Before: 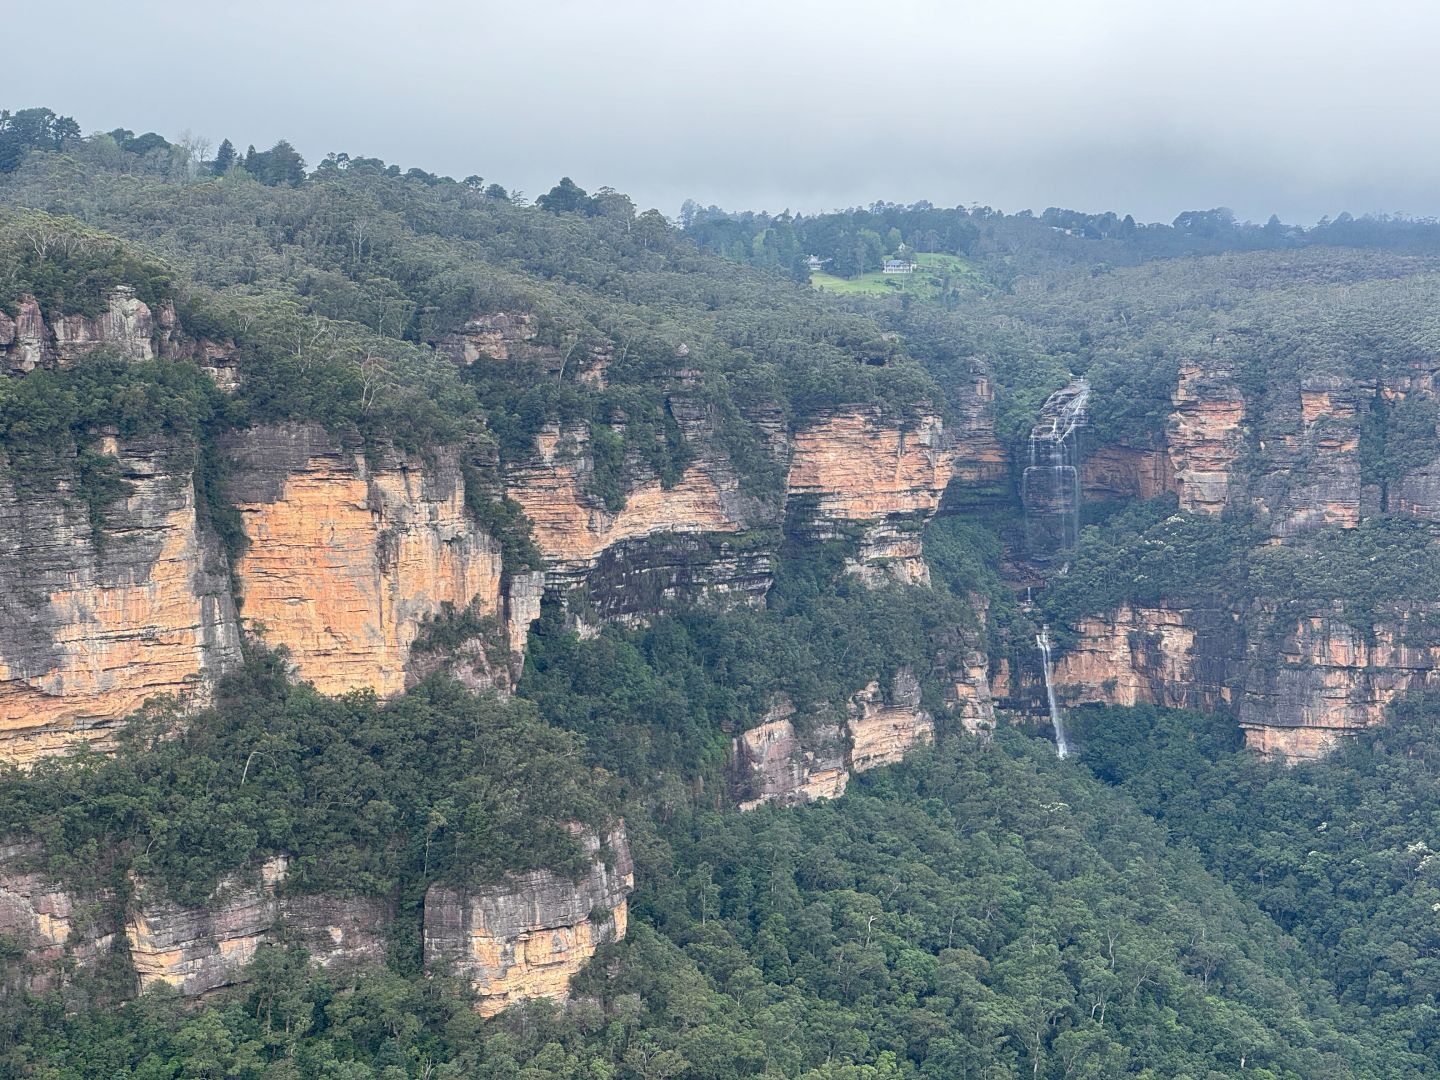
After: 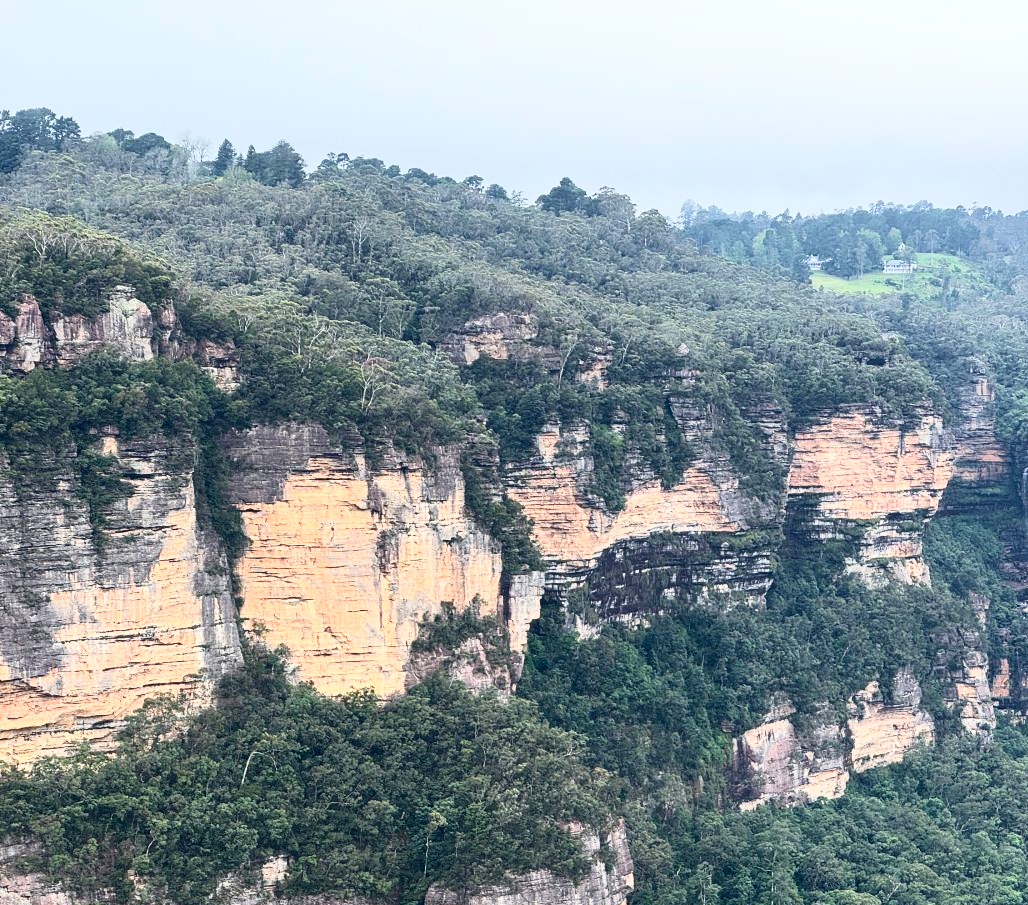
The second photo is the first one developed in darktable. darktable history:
velvia: on, module defaults
crop: right 28.602%, bottom 16.136%
contrast brightness saturation: contrast 0.388, brightness 0.111
